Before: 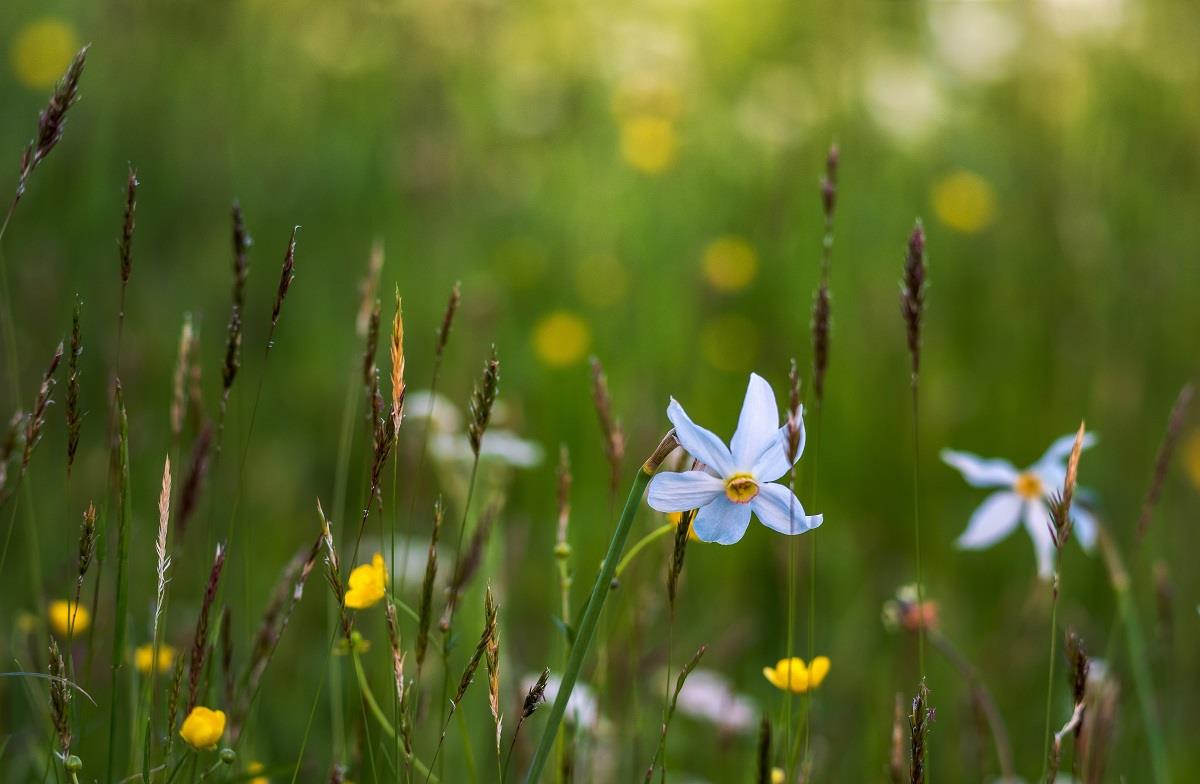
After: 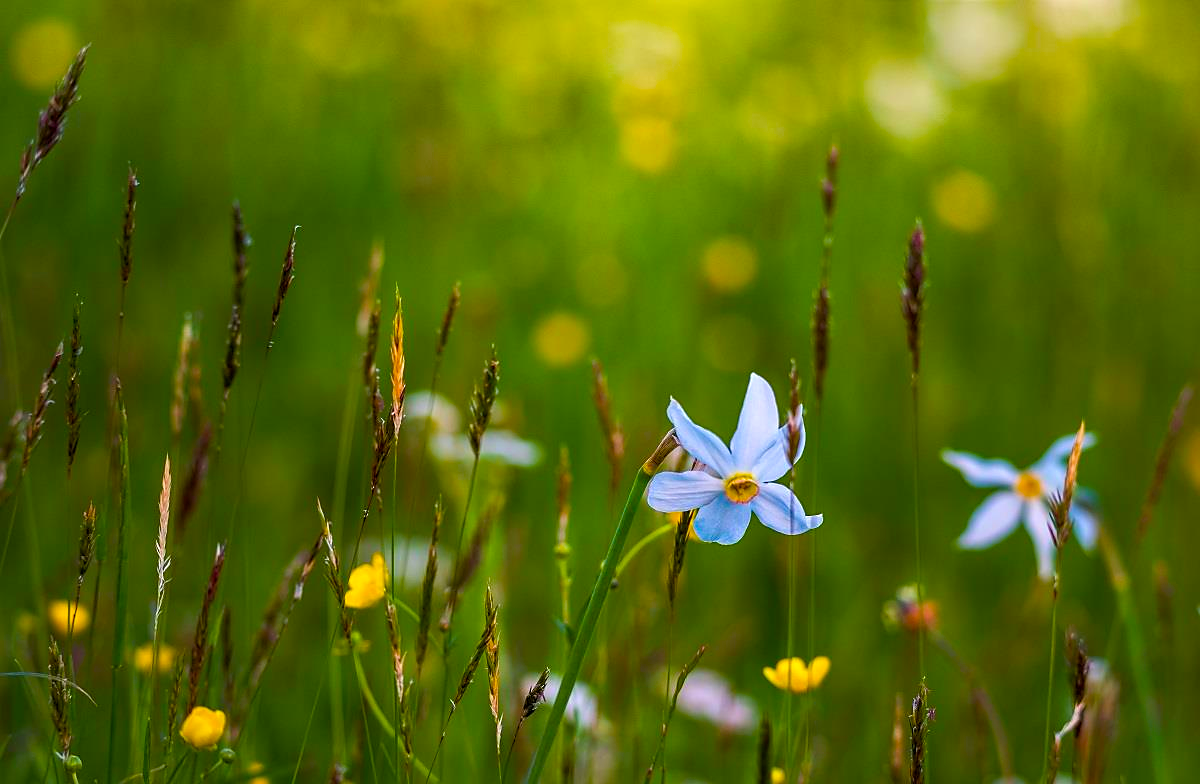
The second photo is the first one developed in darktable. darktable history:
velvia: strength 31.98%, mid-tones bias 0.206
color balance rgb: perceptual saturation grading › global saturation 0.307%, global vibrance 20%
sharpen: radius 1.816, amount 0.402, threshold 1.719
